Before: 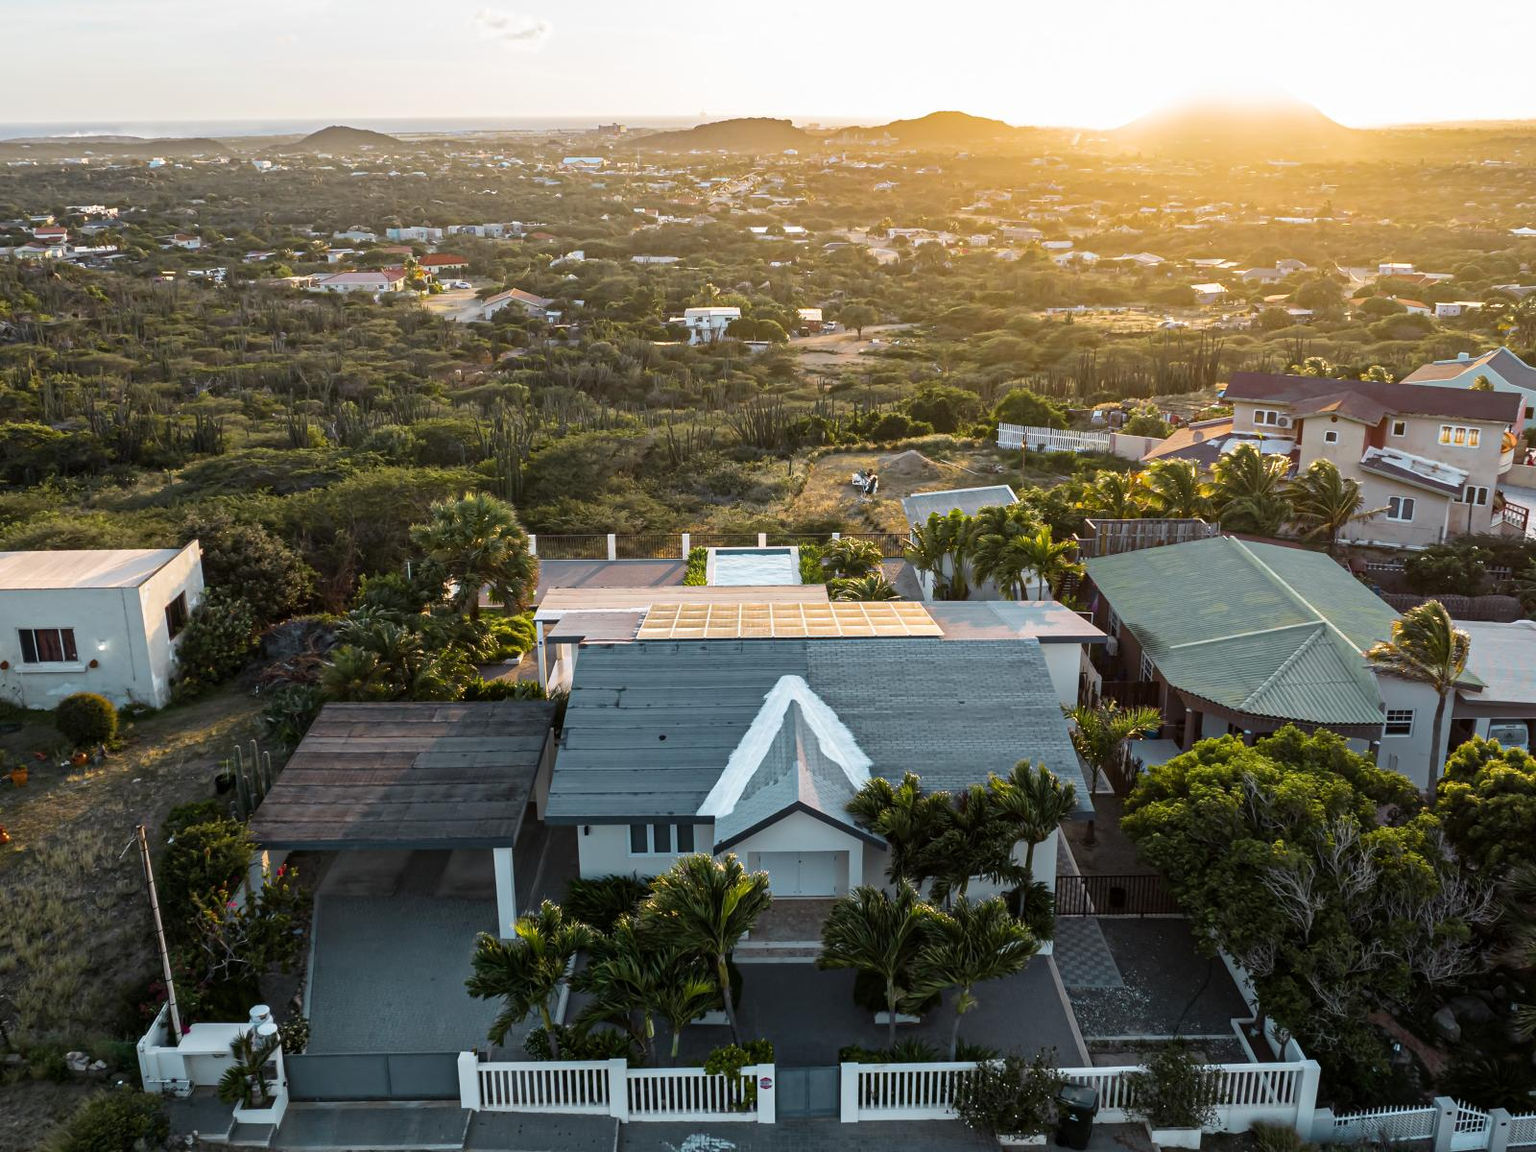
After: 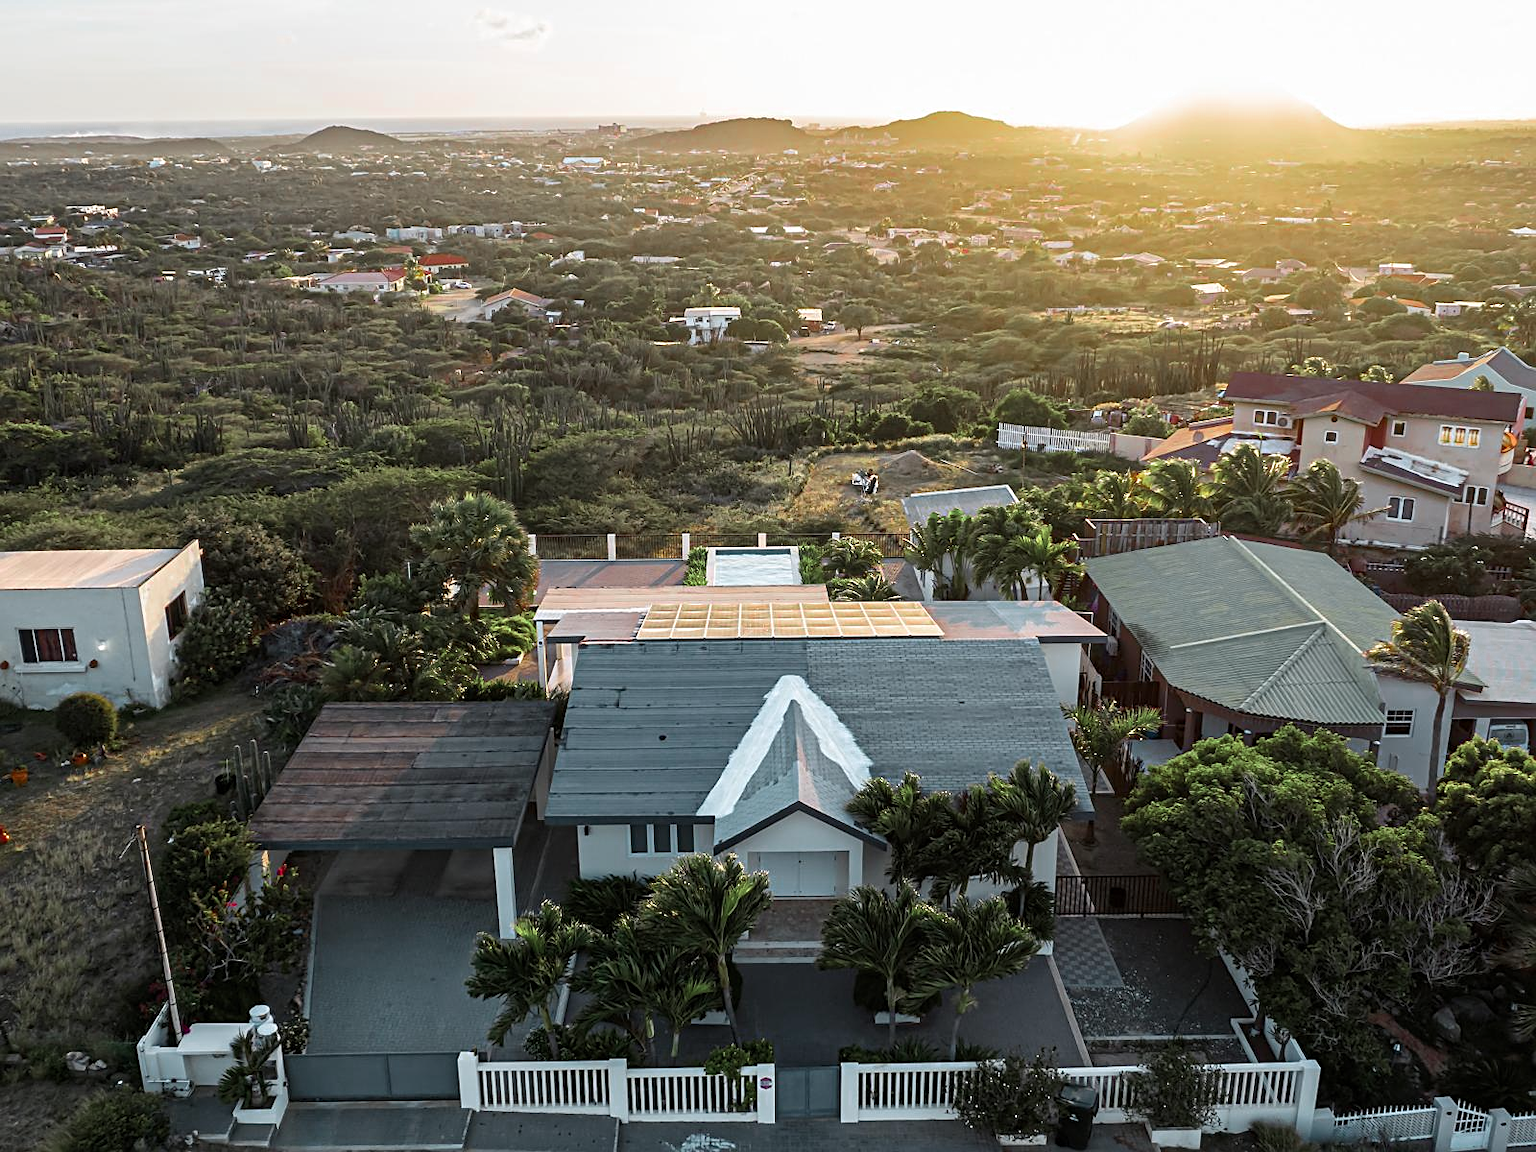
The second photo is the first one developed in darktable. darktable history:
sharpen: amount 0.465
color zones: curves: ch0 [(0, 0.466) (0.128, 0.466) (0.25, 0.5) (0.375, 0.456) (0.5, 0.5) (0.625, 0.5) (0.737, 0.652) (0.875, 0.5)]; ch1 [(0, 0.603) (0.125, 0.618) (0.261, 0.348) (0.372, 0.353) (0.497, 0.363) (0.611, 0.45) (0.731, 0.427) (0.875, 0.518) (0.998, 0.652)]; ch2 [(0, 0.559) (0.125, 0.451) (0.253, 0.564) (0.37, 0.578) (0.5, 0.466) (0.625, 0.471) (0.731, 0.471) (0.88, 0.485)]
